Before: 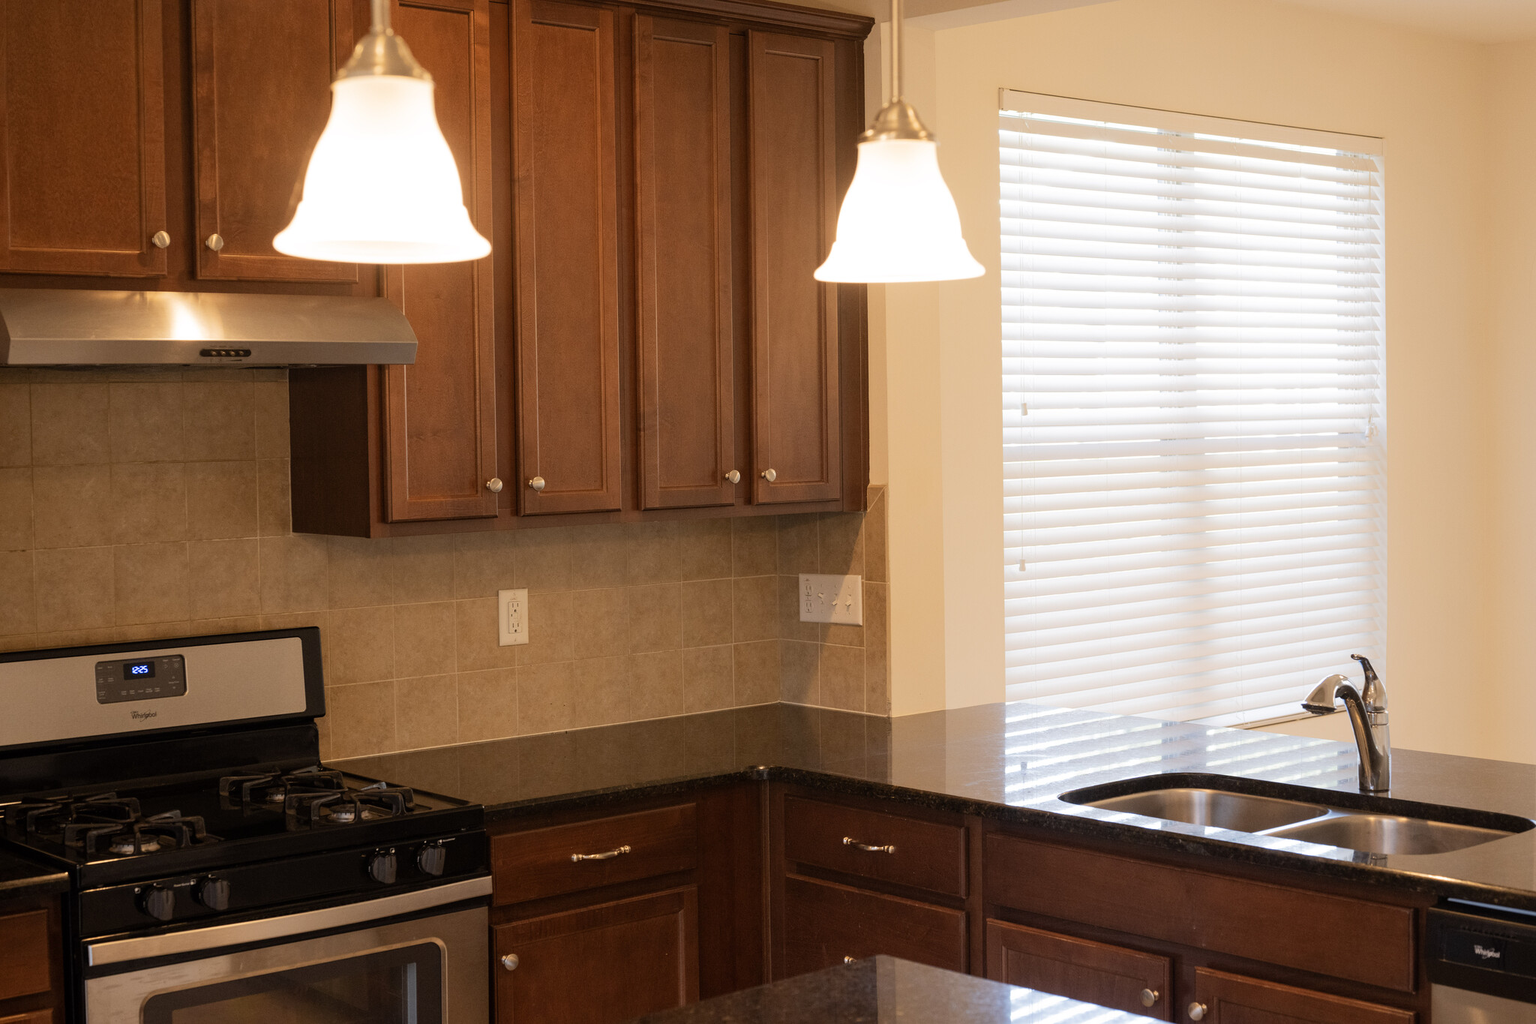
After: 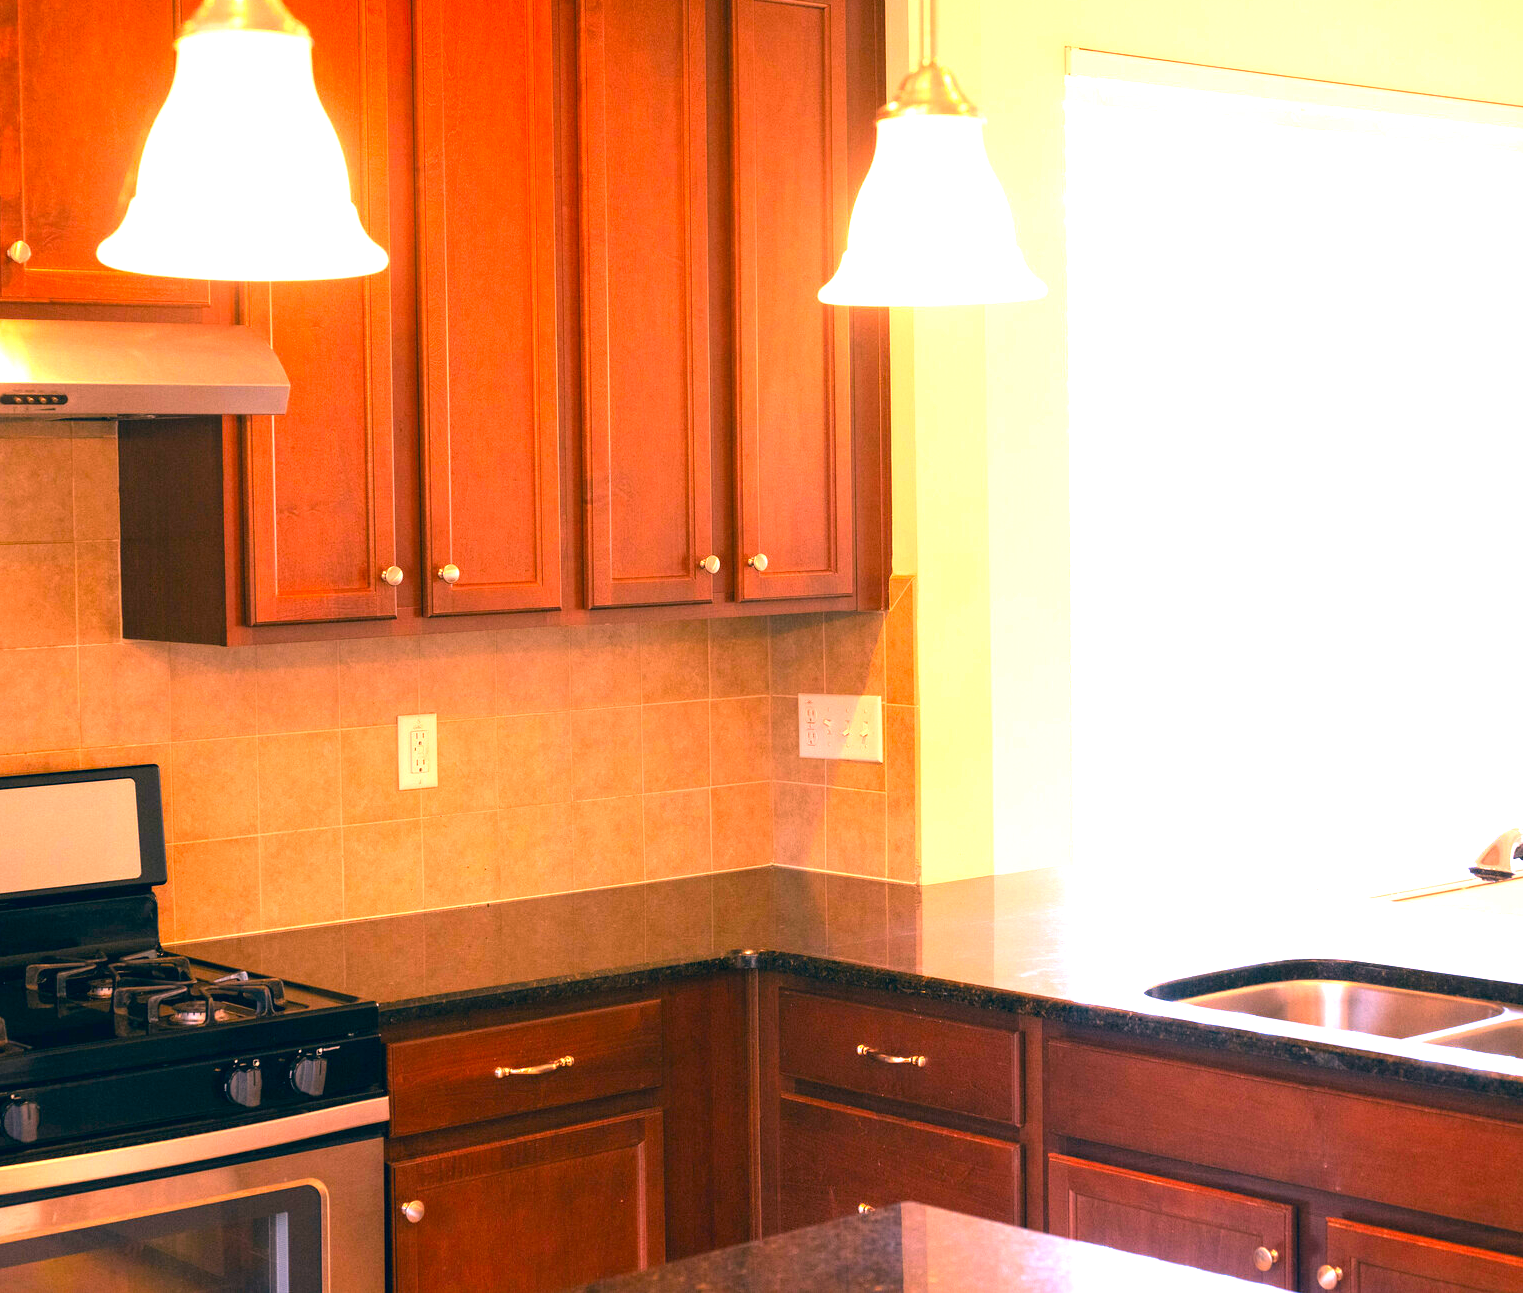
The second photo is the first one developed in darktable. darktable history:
color correction: highlights a* 16.29, highlights b* 0.337, shadows a* -15.35, shadows b* -13.82, saturation 1.48
contrast brightness saturation: saturation -0.068
crop and rotate: left 13.07%, top 5.234%, right 12.53%
exposure: black level correction 0.001, exposure 1.826 EV, compensate exposure bias true, compensate highlight preservation false
